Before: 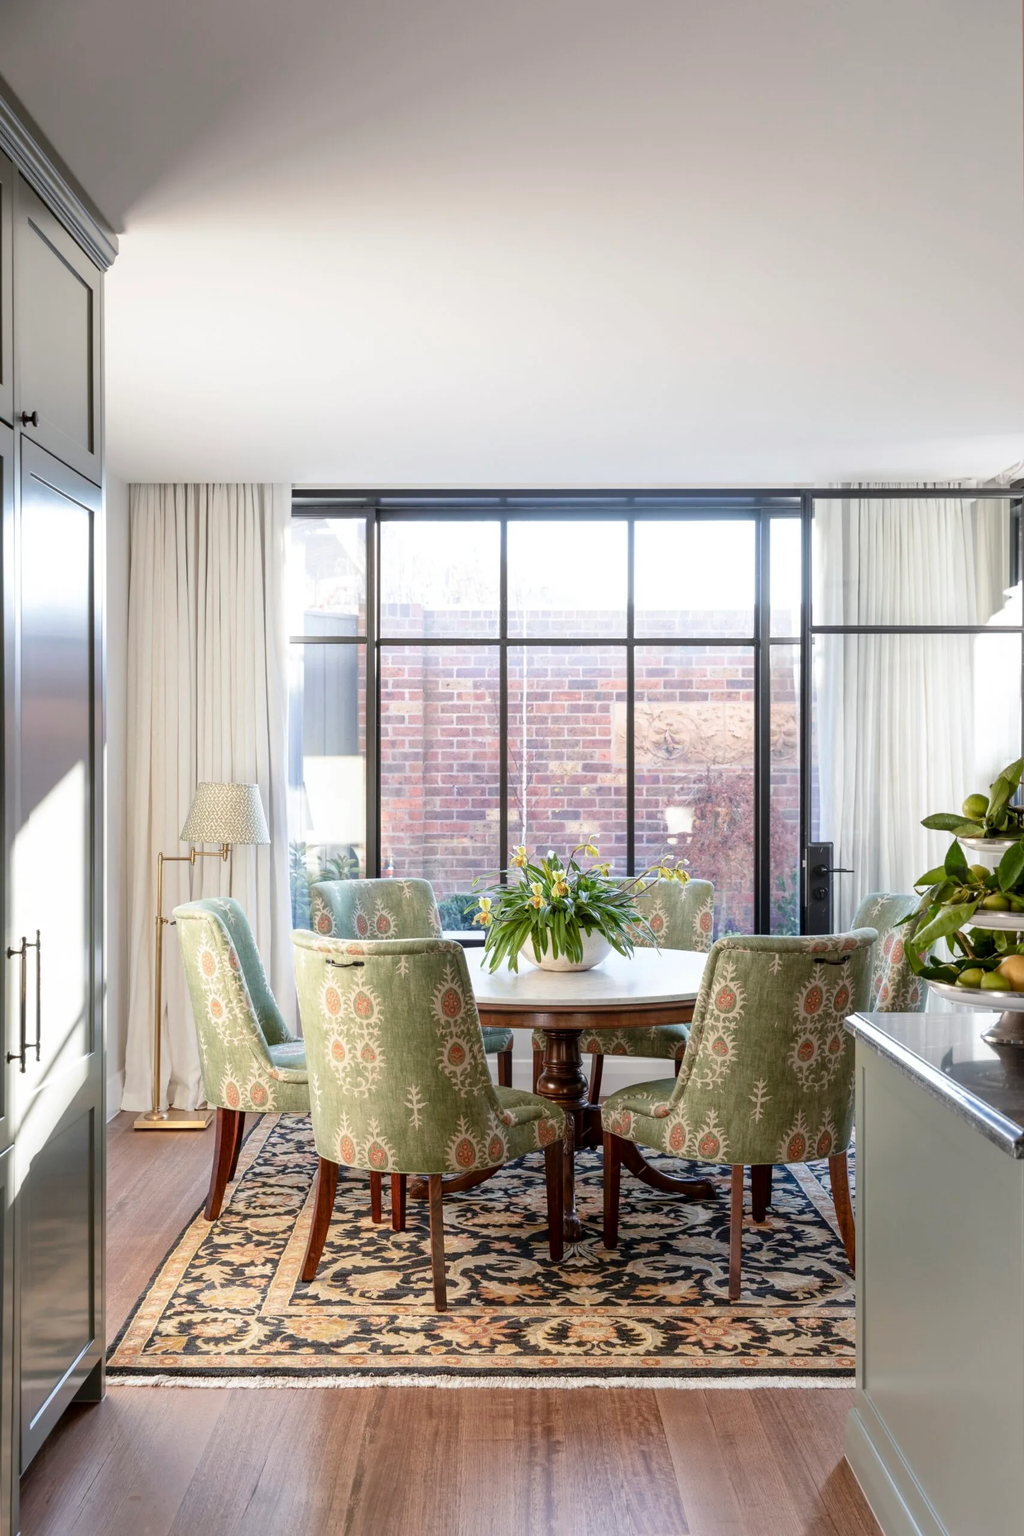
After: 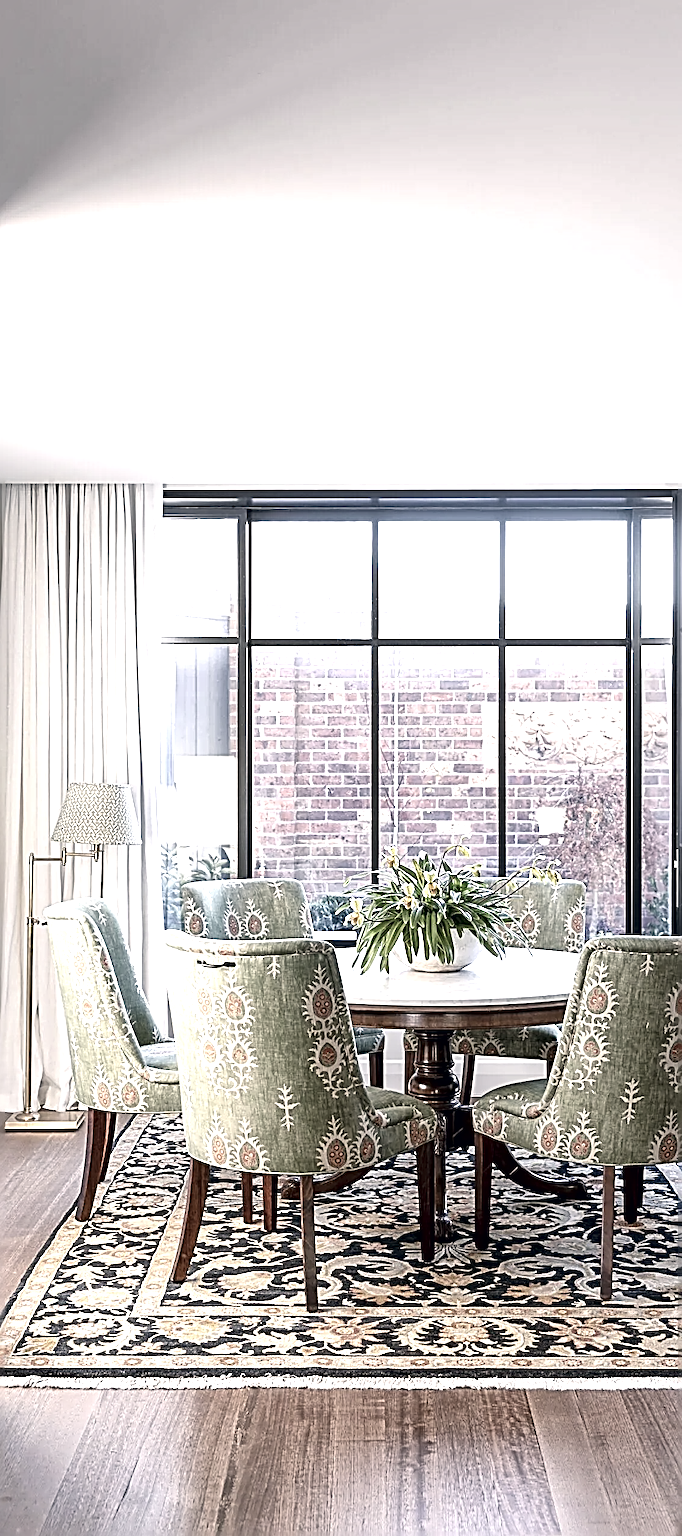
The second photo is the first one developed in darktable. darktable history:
local contrast: mode bilateral grid, contrast 100, coarseness 100, detail 165%, midtone range 0.2
exposure: exposure 0.636 EV, compensate highlight preservation false
color correction: highlights a* 2.75, highlights b* 5, shadows a* -2.04, shadows b* -4.84, saturation 0.8
crop and rotate: left 12.648%, right 20.685%
sharpen: radius 3.158, amount 1.731
white balance: red 0.954, blue 1.079
contrast brightness saturation: contrast 0.1, saturation -0.36
